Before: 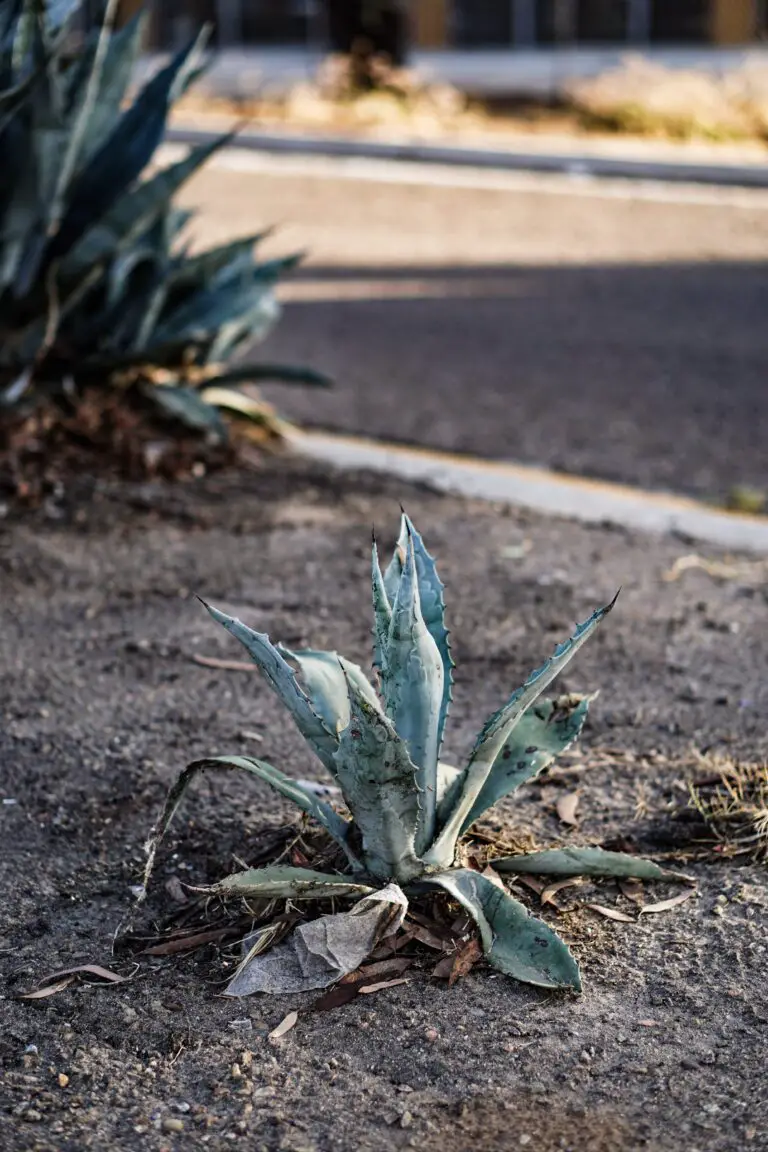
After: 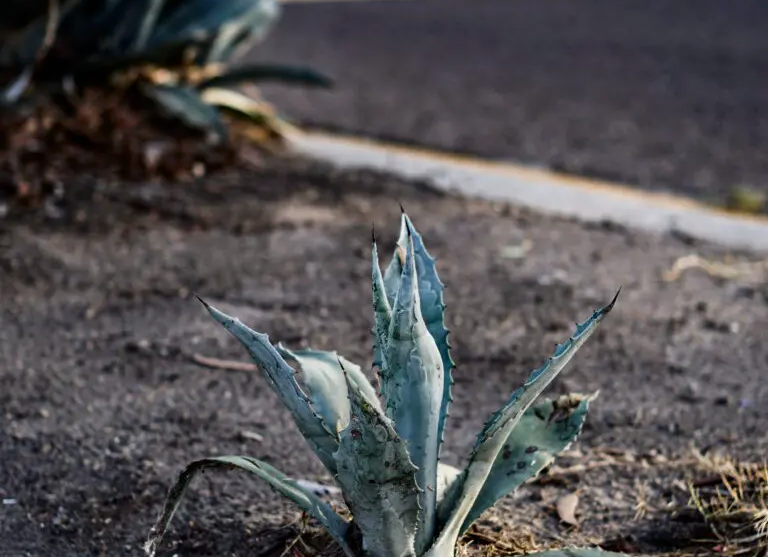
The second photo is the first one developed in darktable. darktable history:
crop and rotate: top 26.056%, bottom 25.543%
contrast brightness saturation: brightness -0.09
